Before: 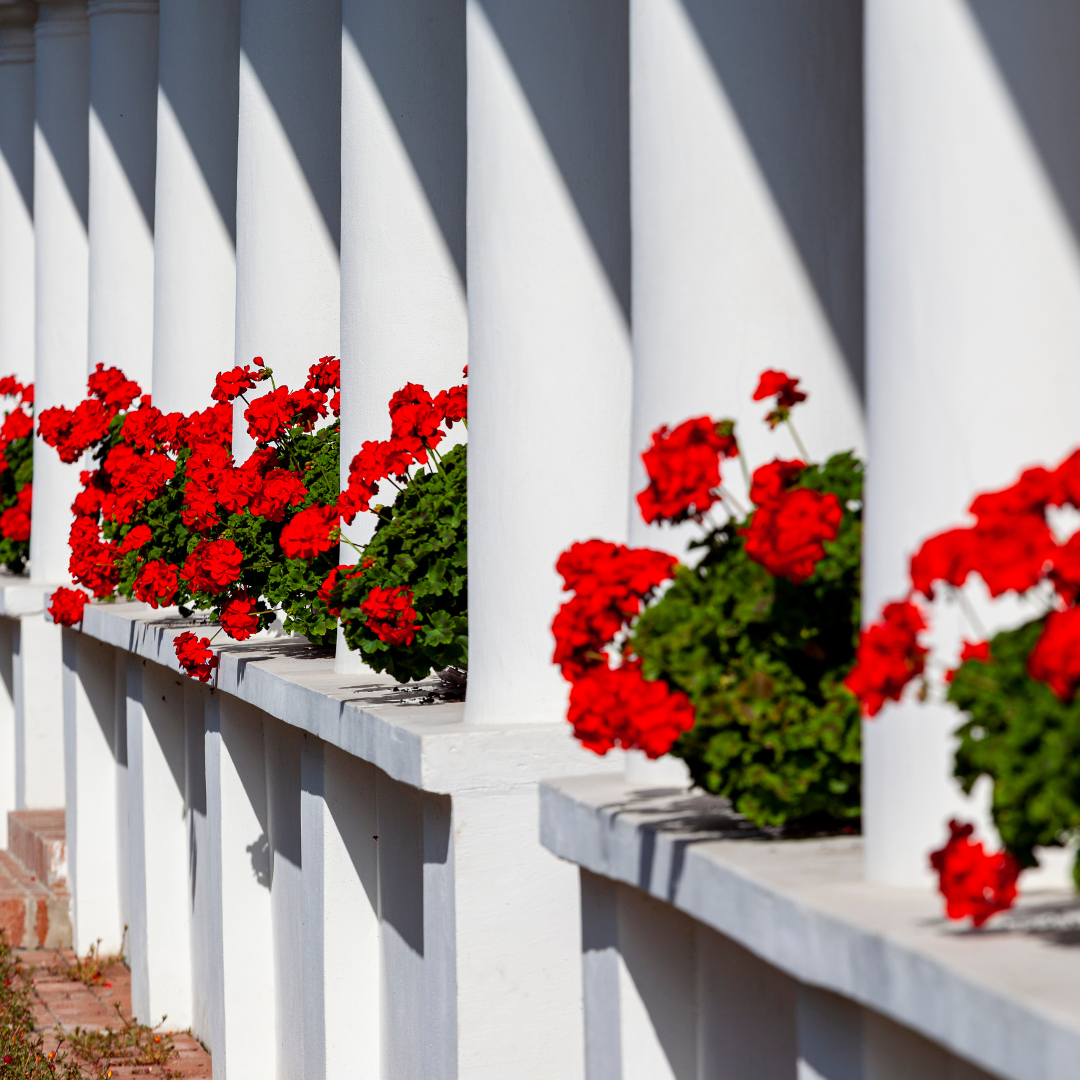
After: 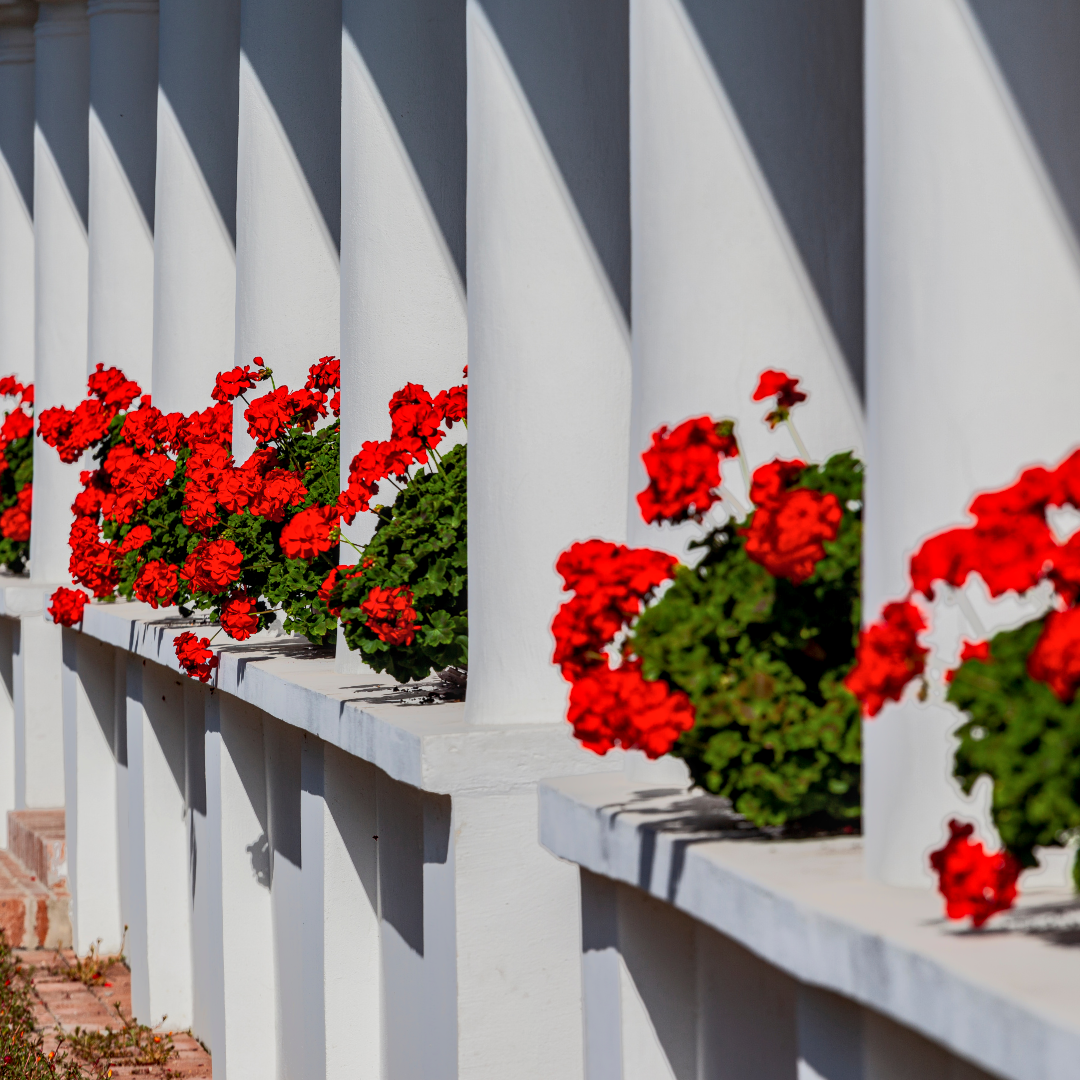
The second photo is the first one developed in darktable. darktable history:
local contrast: on, module defaults
tone equalizer: -7 EV -0.63 EV, -6 EV 1 EV, -5 EV -0.45 EV, -4 EV 0.43 EV, -3 EV 0.41 EV, -2 EV 0.15 EV, -1 EV -0.15 EV, +0 EV -0.39 EV, smoothing diameter 25%, edges refinement/feathering 10, preserve details guided filter
